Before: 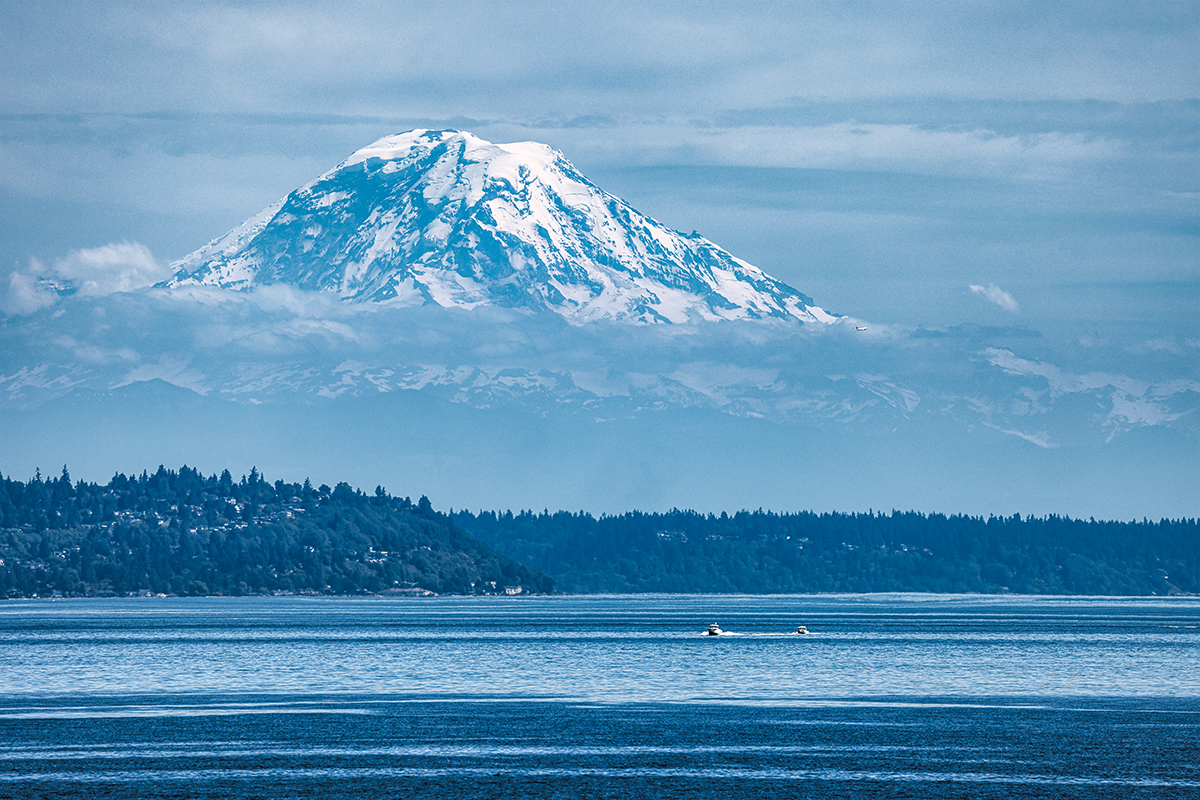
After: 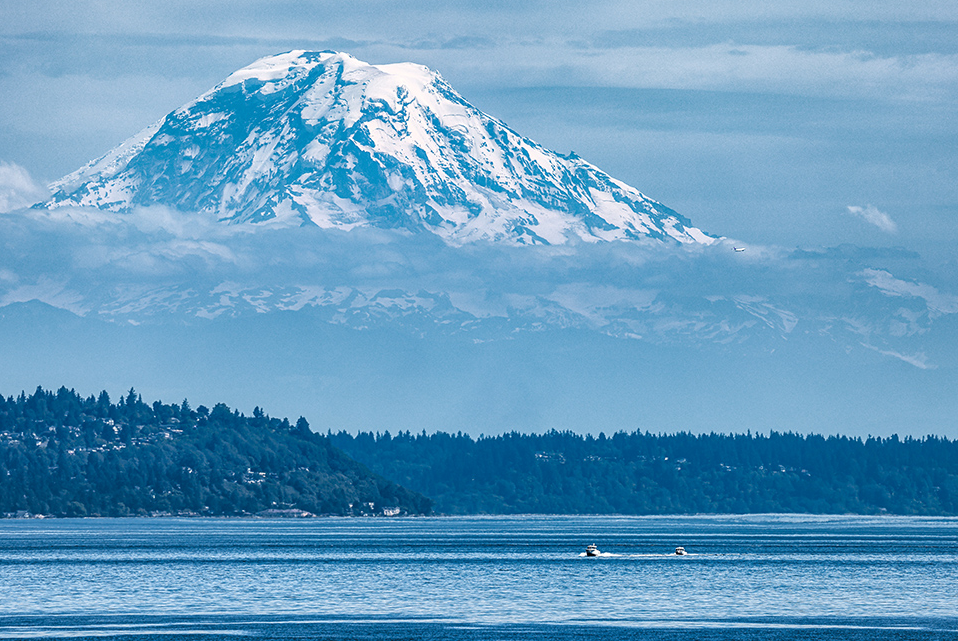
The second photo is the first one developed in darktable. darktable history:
tone equalizer: on, module defaults
crop and rotate: left 10.193%, top 10.015%, right 9.948%, bottom 9.833%
